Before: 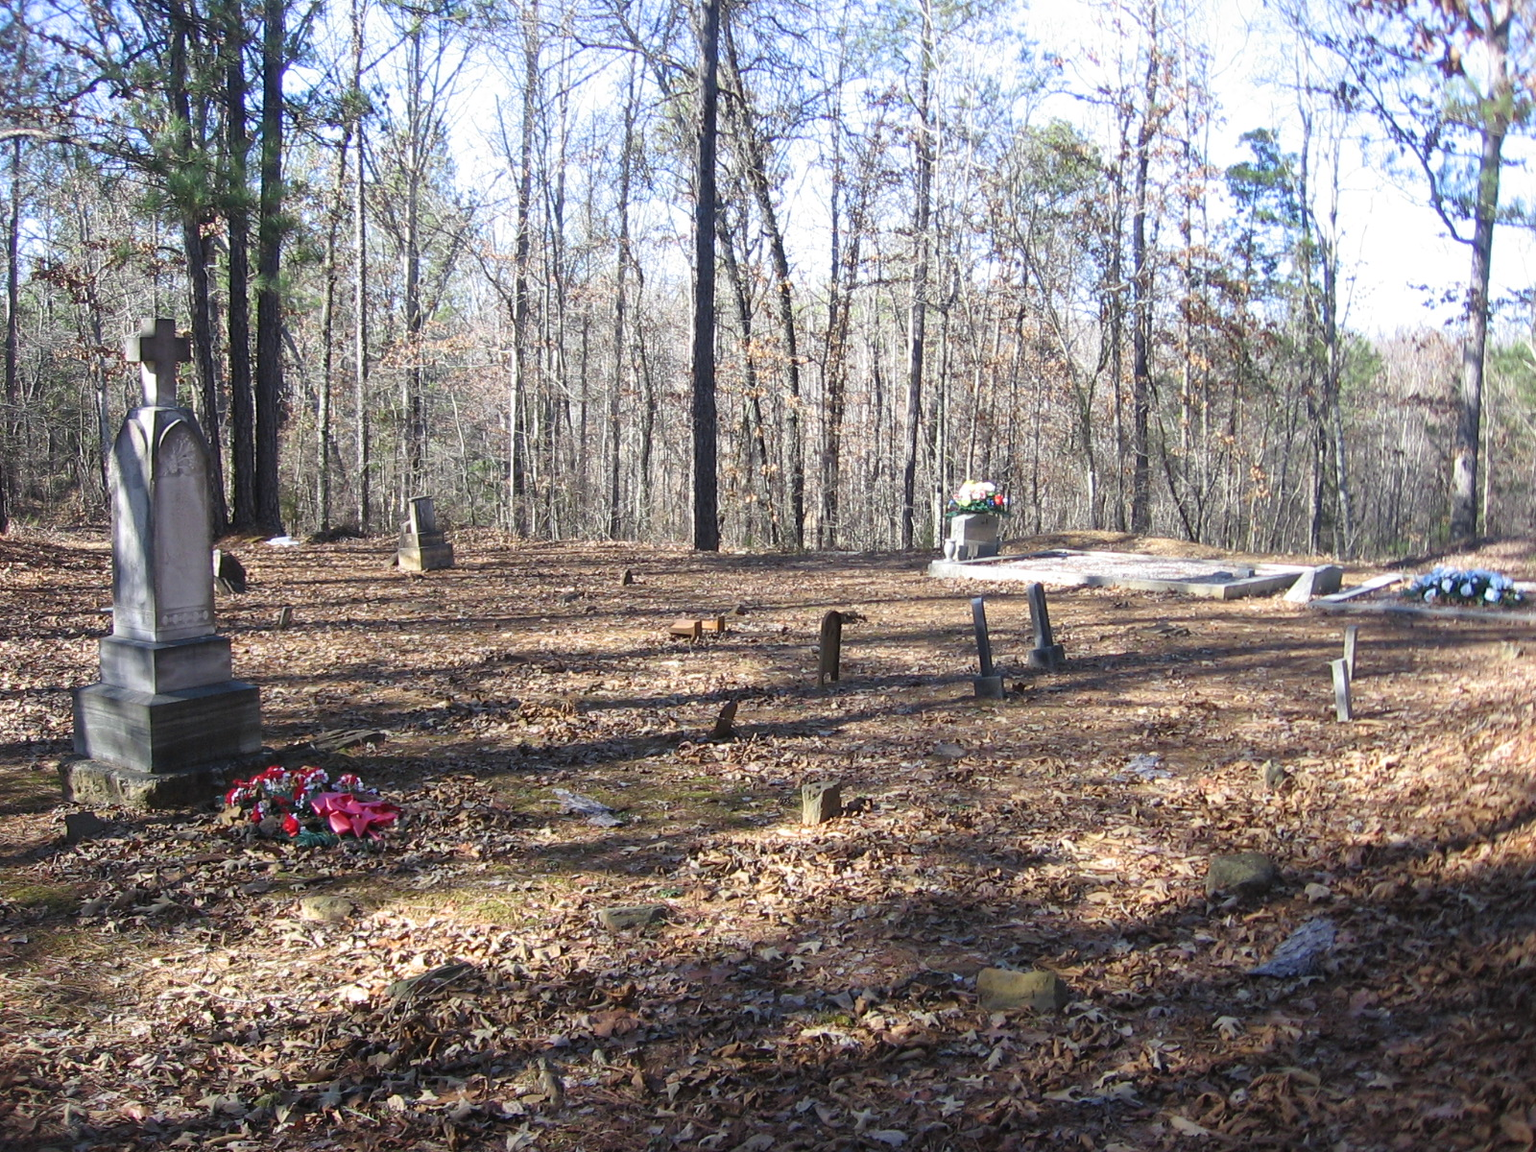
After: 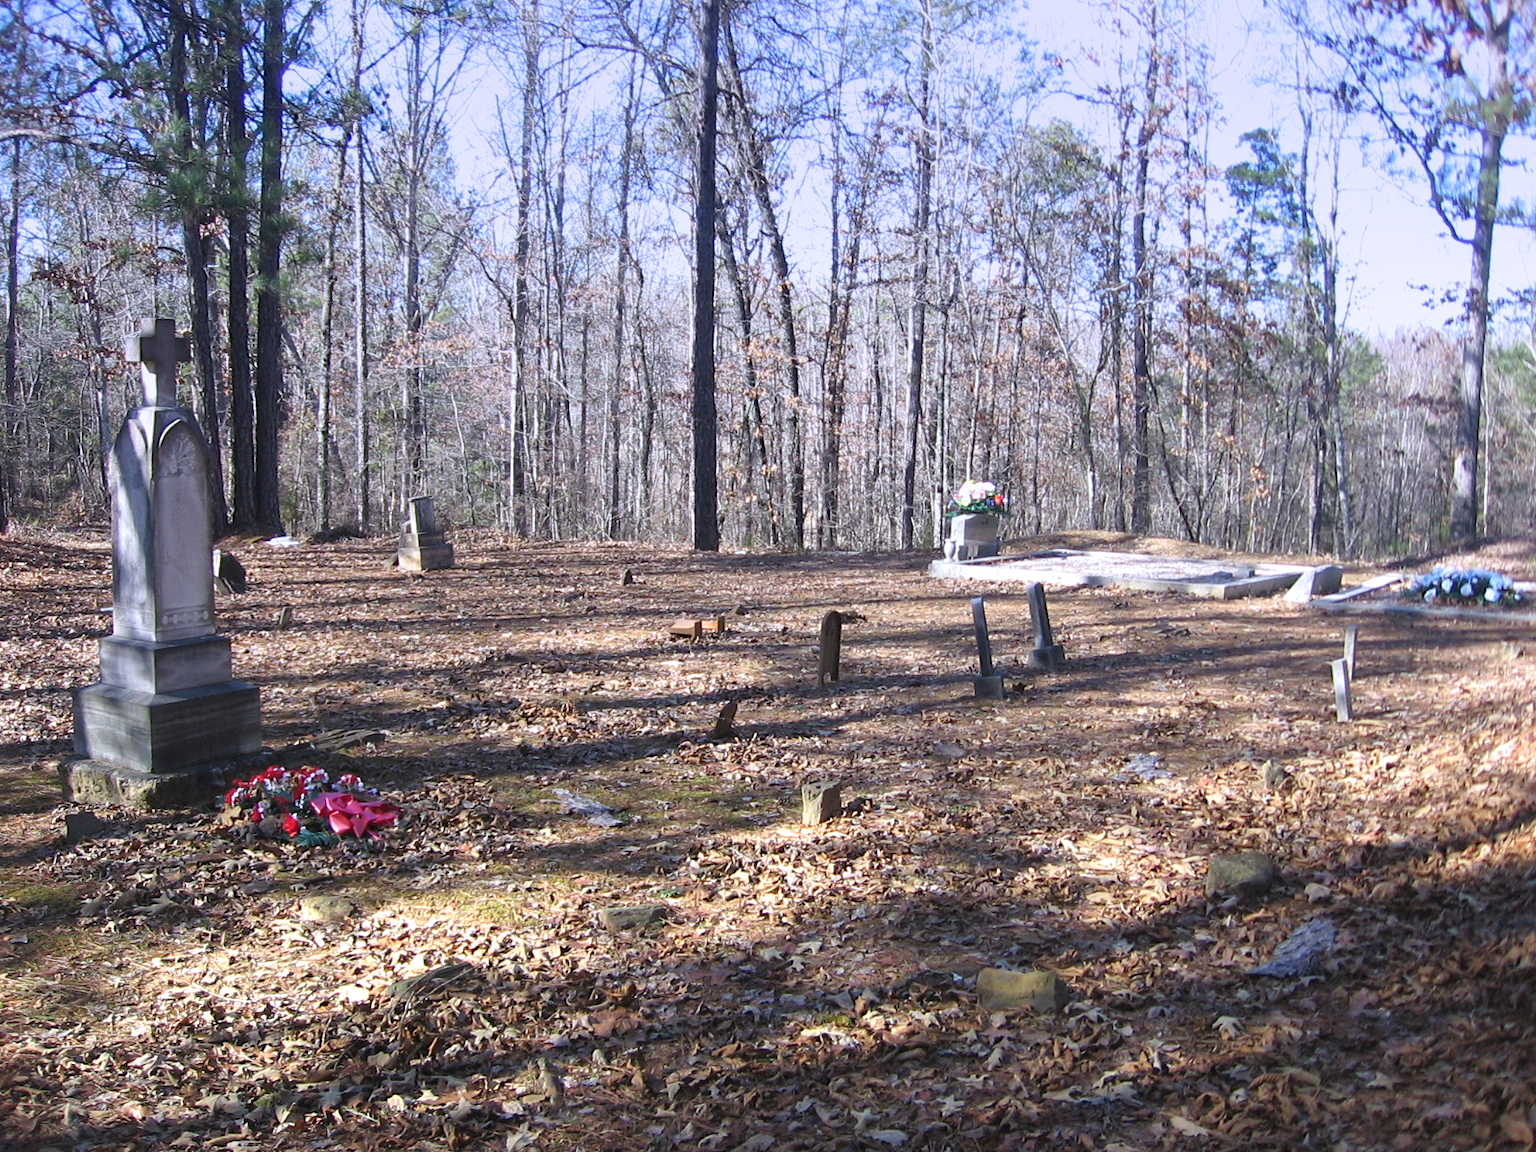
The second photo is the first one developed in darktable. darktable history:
graduated density: hue 238.83°, saturation 50%
sharpen: radius 5.325, amount 0.312, threshold 26.433
exposure: exposure 0.426 EV, compensate highlight preservation false
